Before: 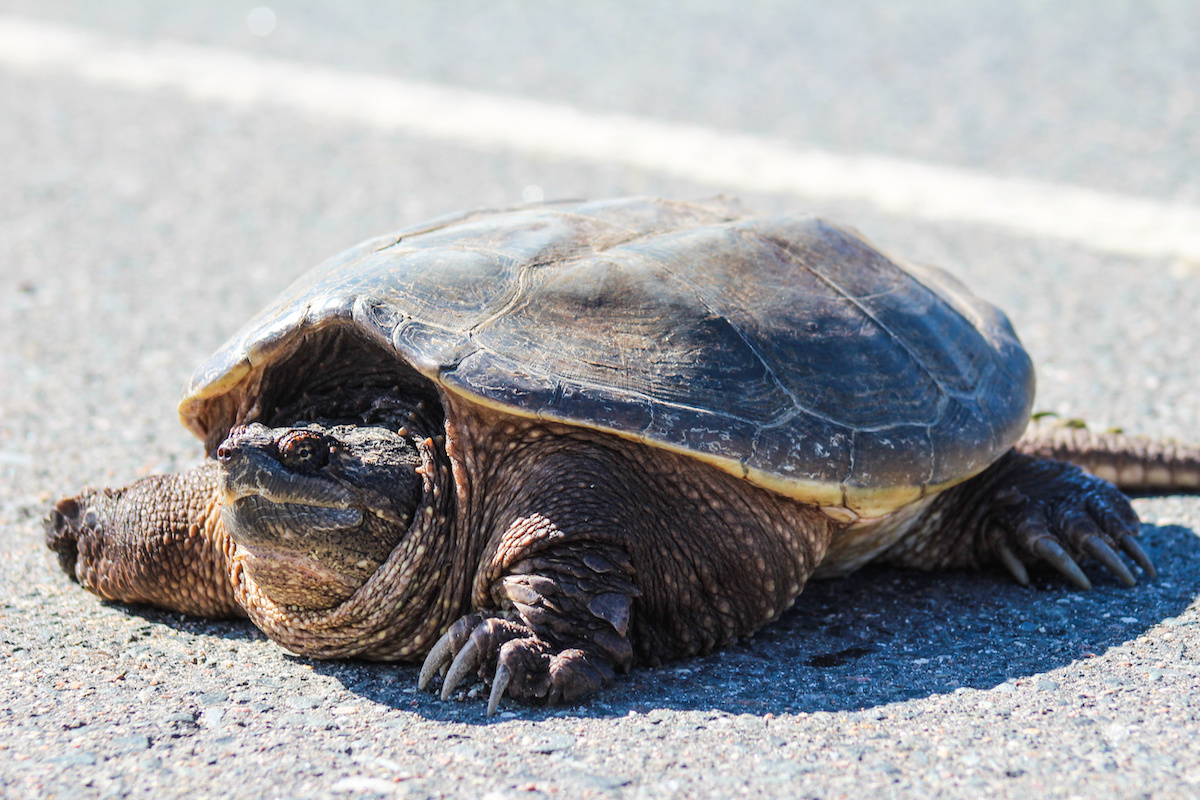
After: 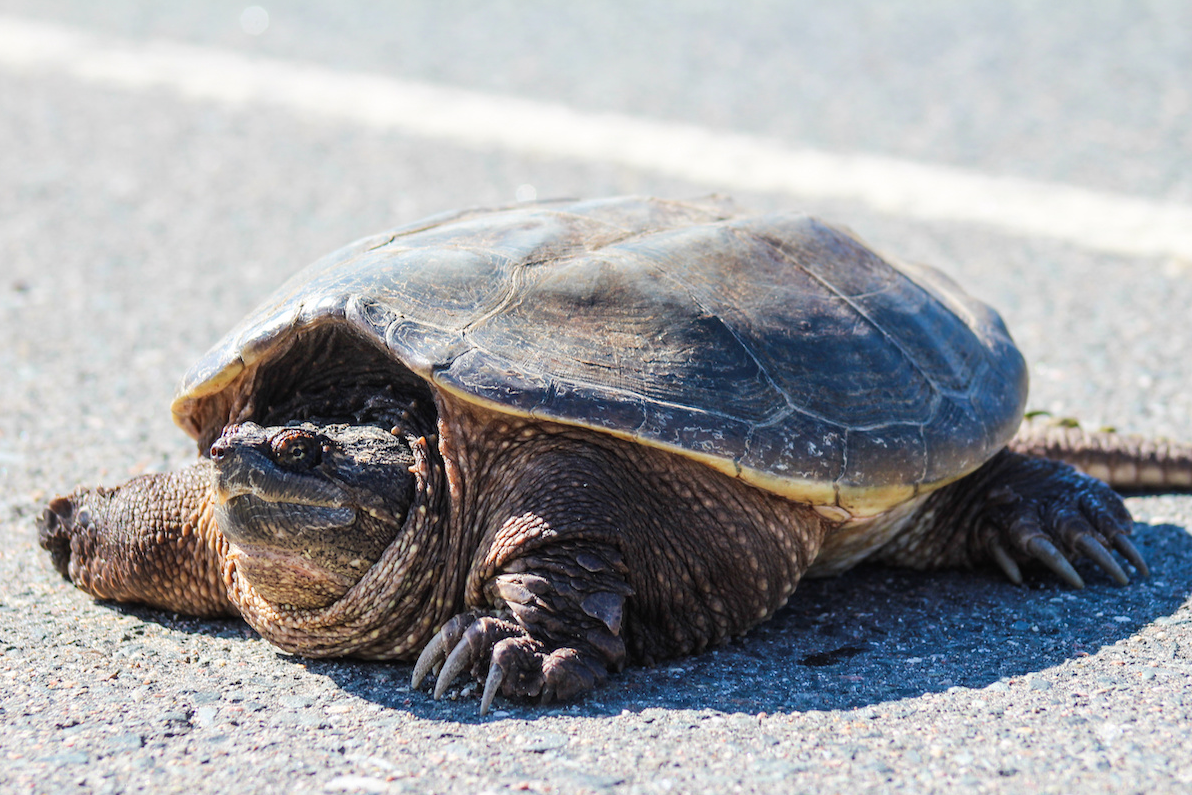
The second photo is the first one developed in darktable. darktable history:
crop and rotate: left 0.601%, top 0.15%, bottom 0.368%
